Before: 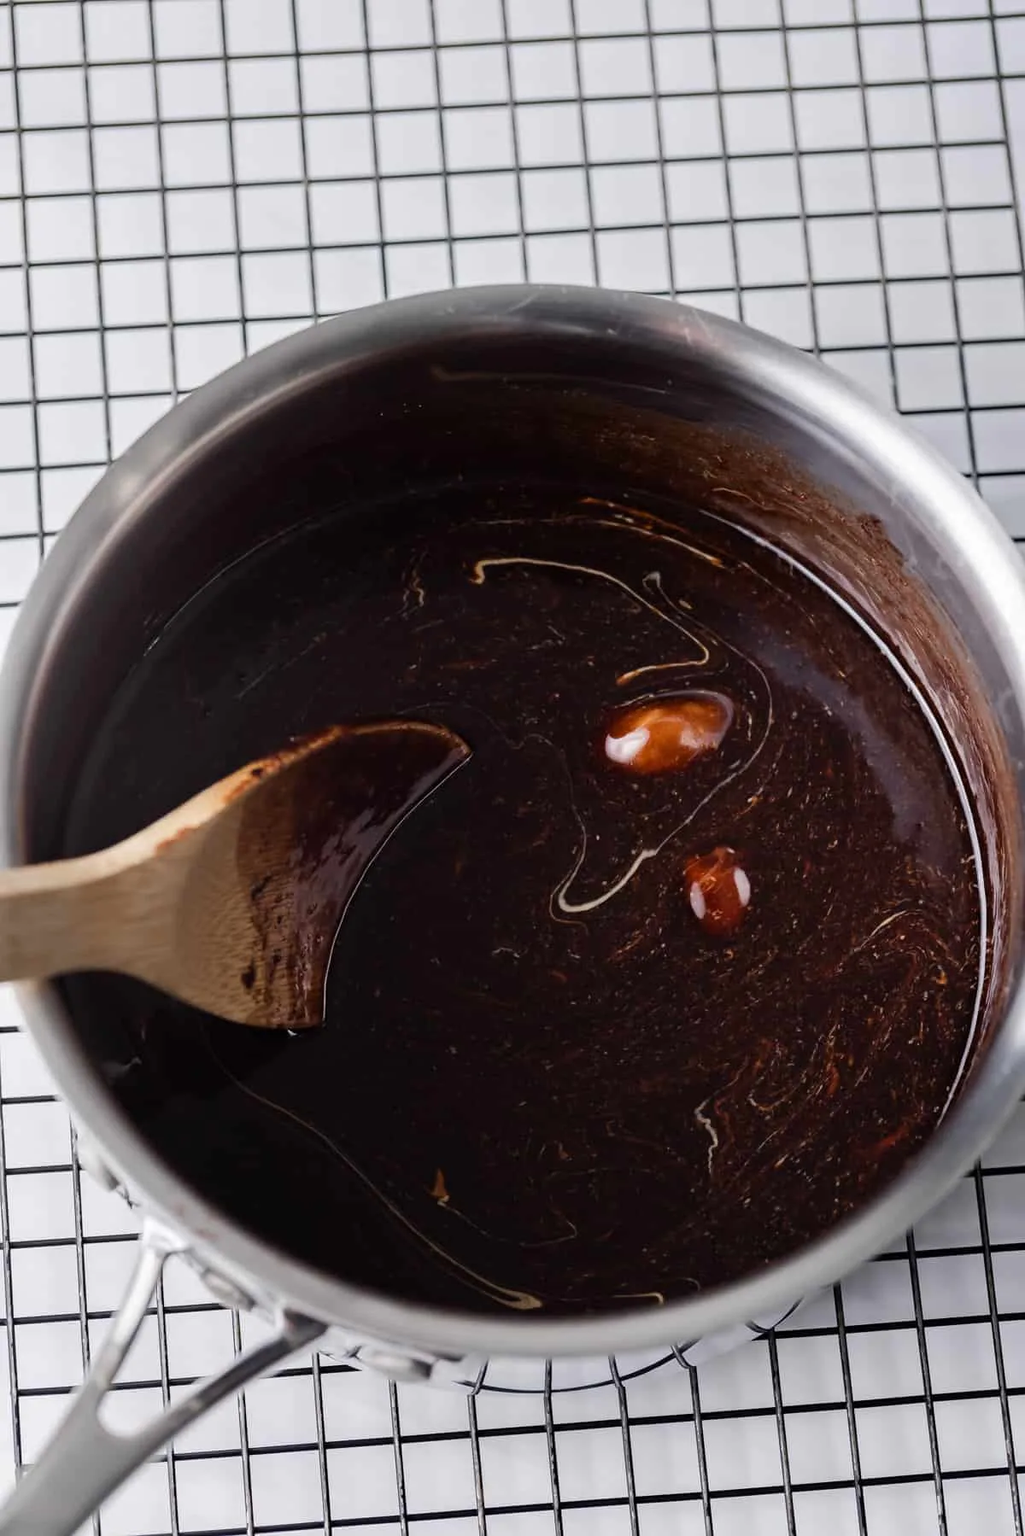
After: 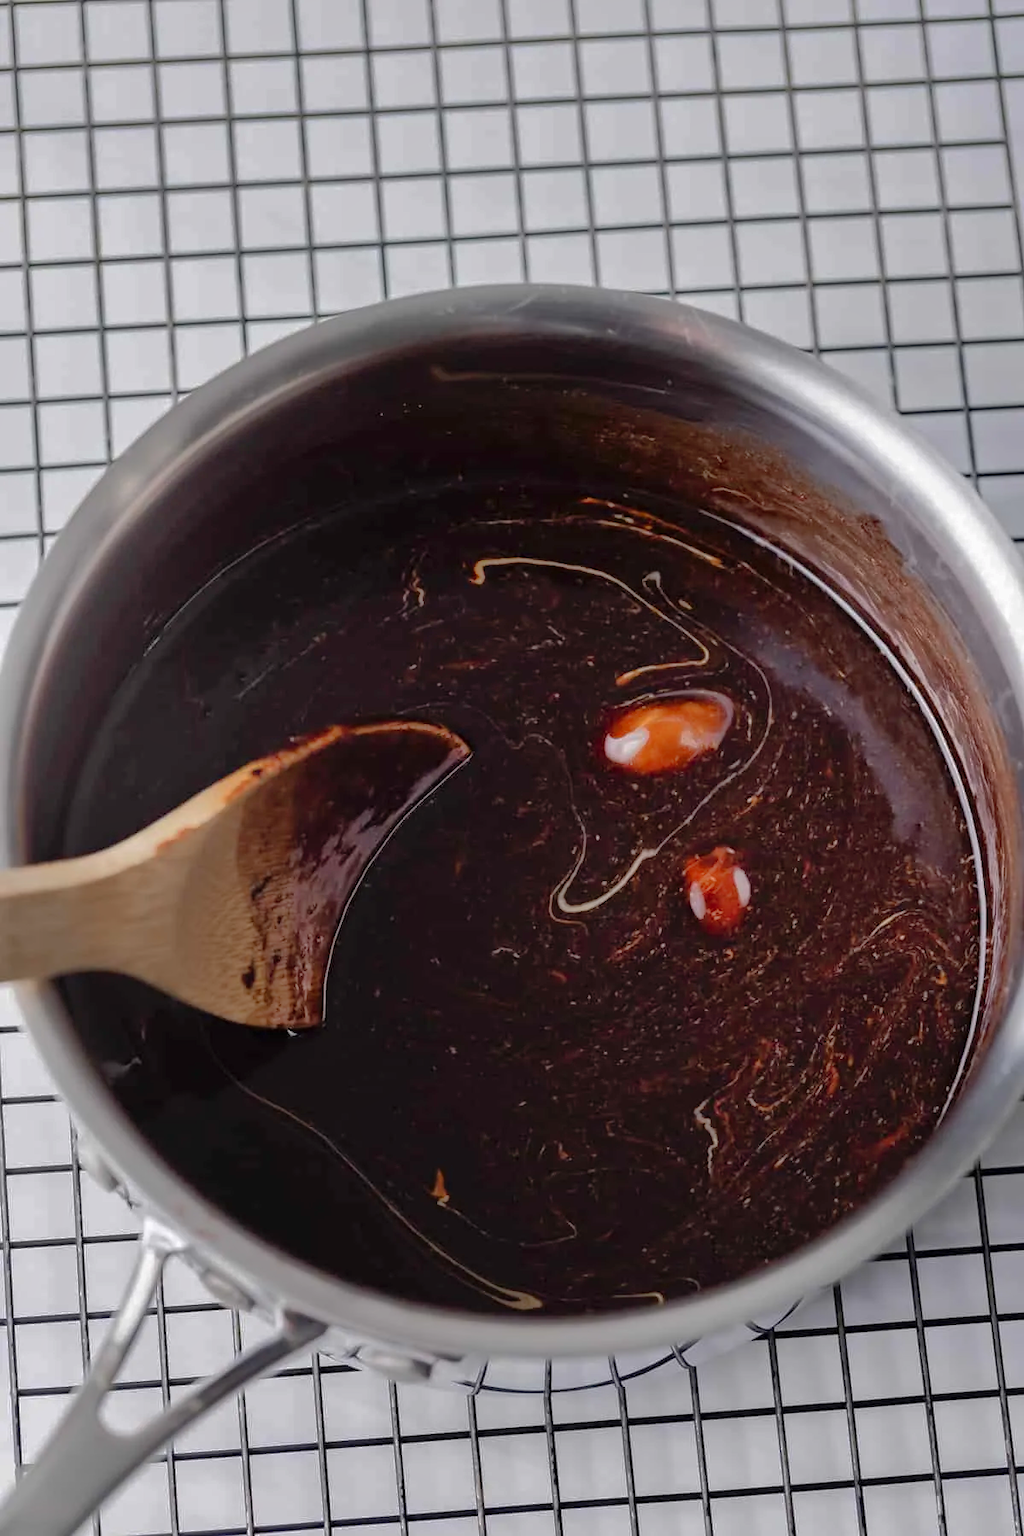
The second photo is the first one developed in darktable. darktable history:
shadows and highlights: highlights -60.07
